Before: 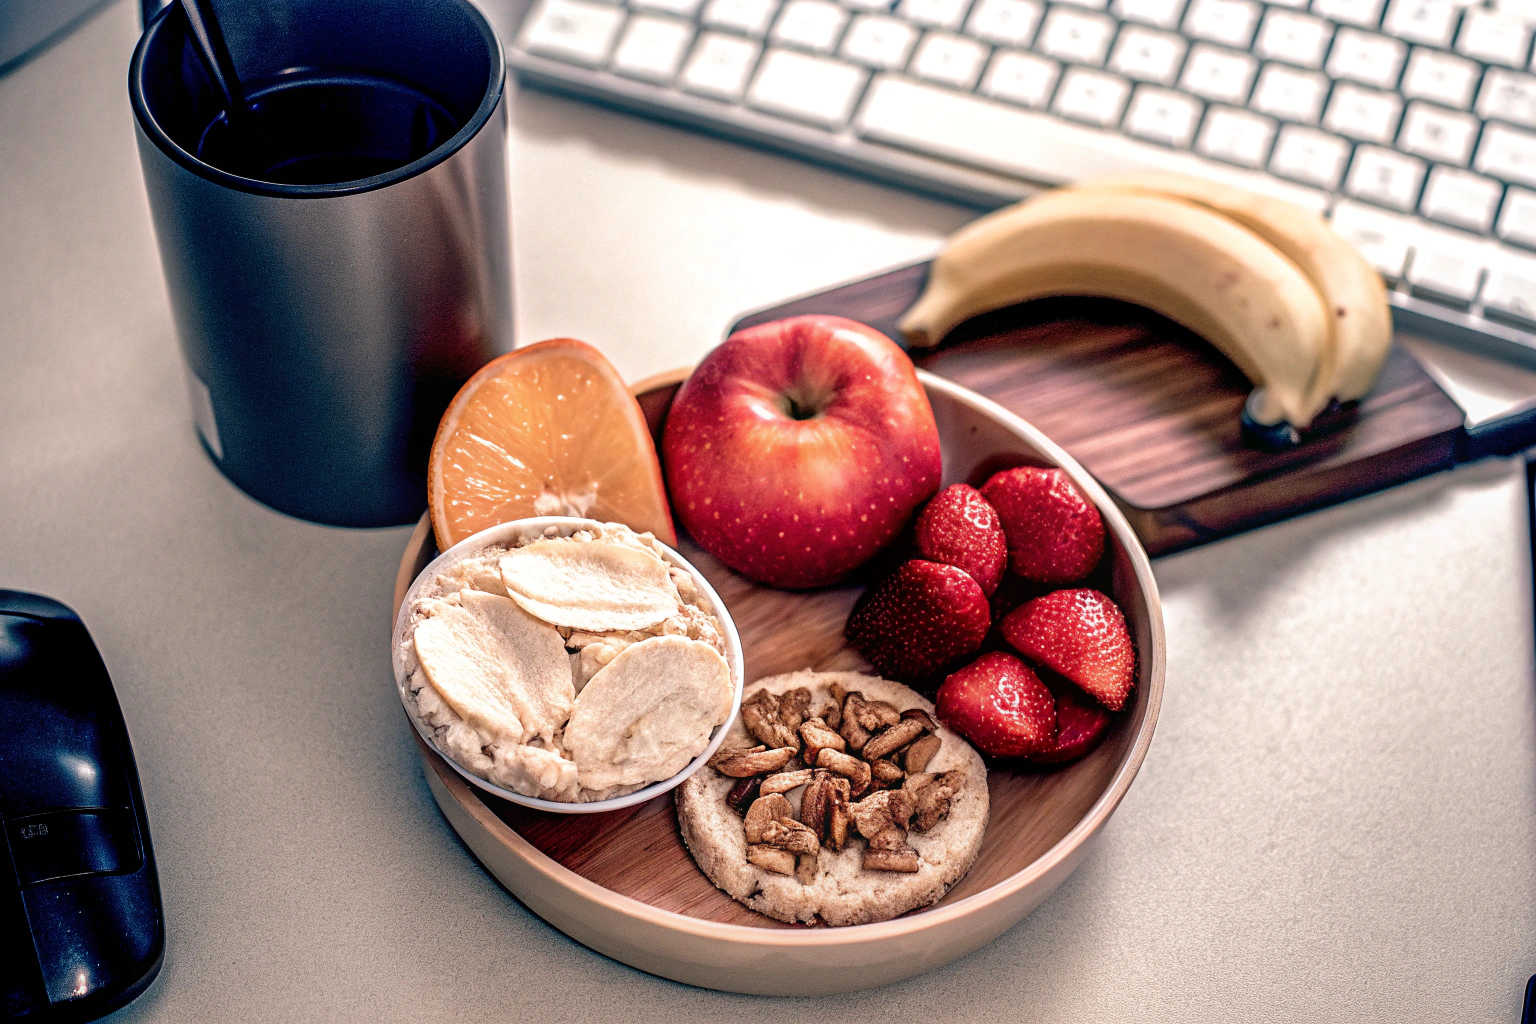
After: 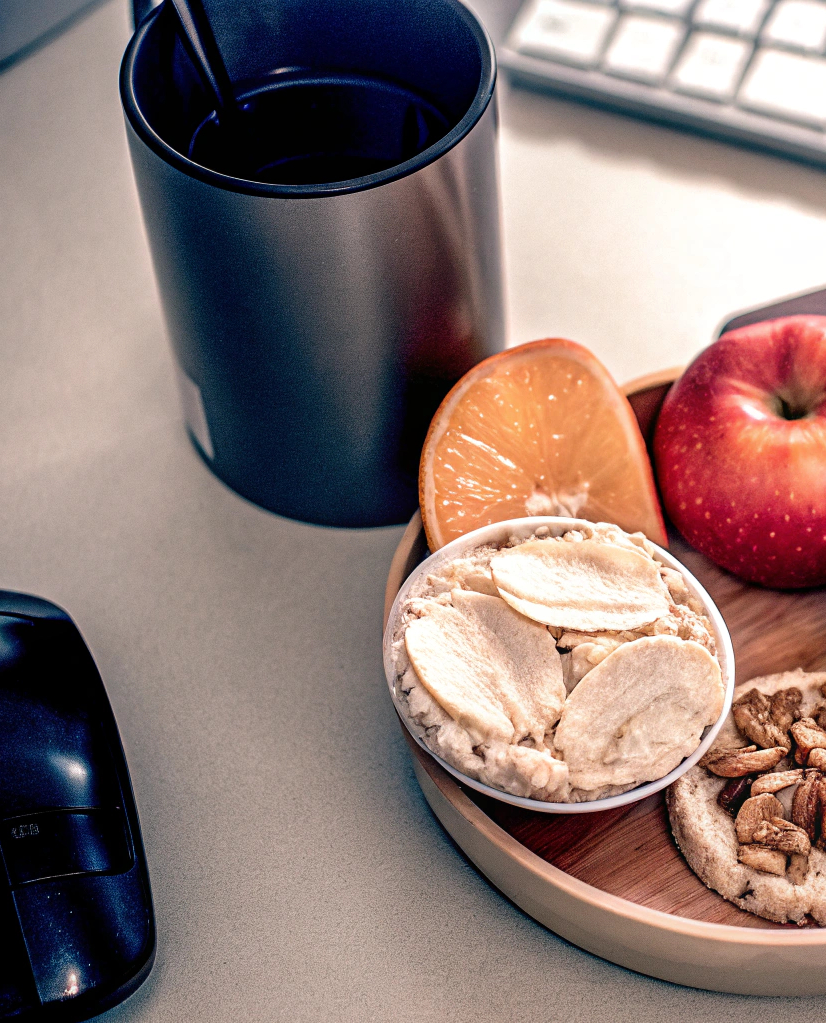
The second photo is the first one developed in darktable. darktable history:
crop: left 0.587%, right 45.588%, bottom 0.086%
tone equalizer: on, module defaults
